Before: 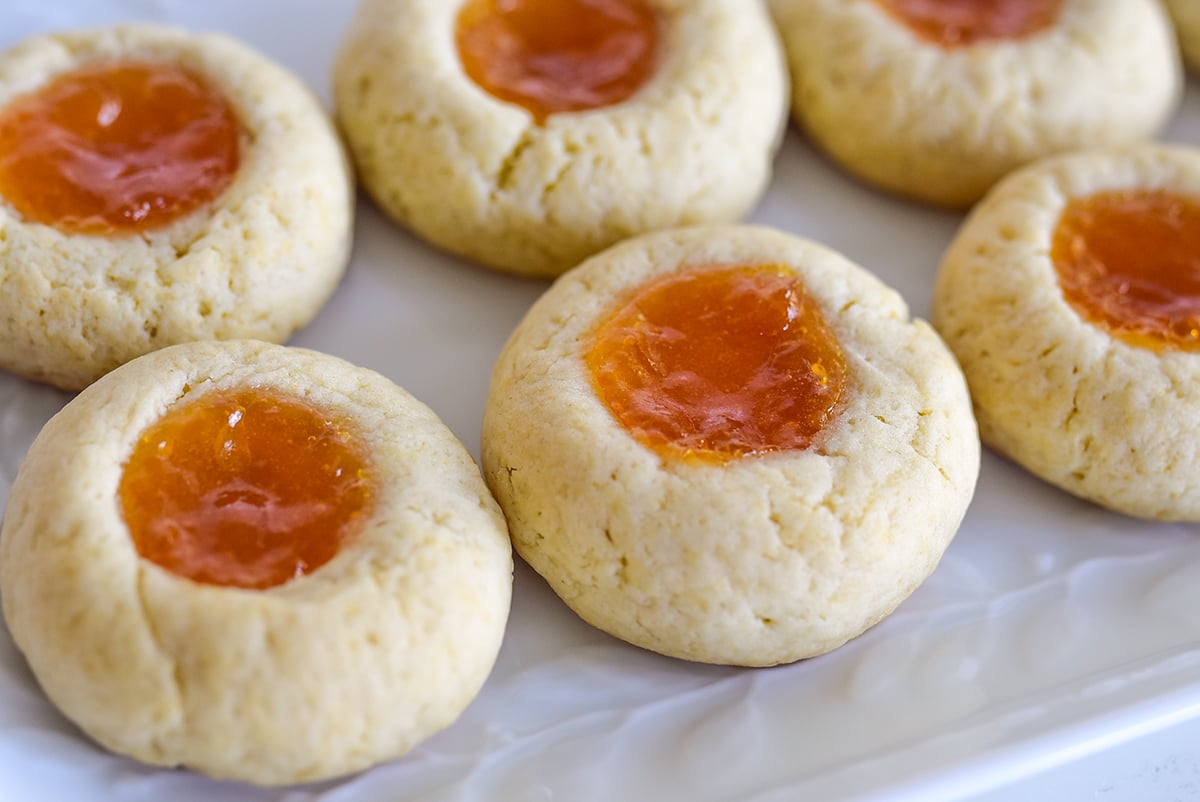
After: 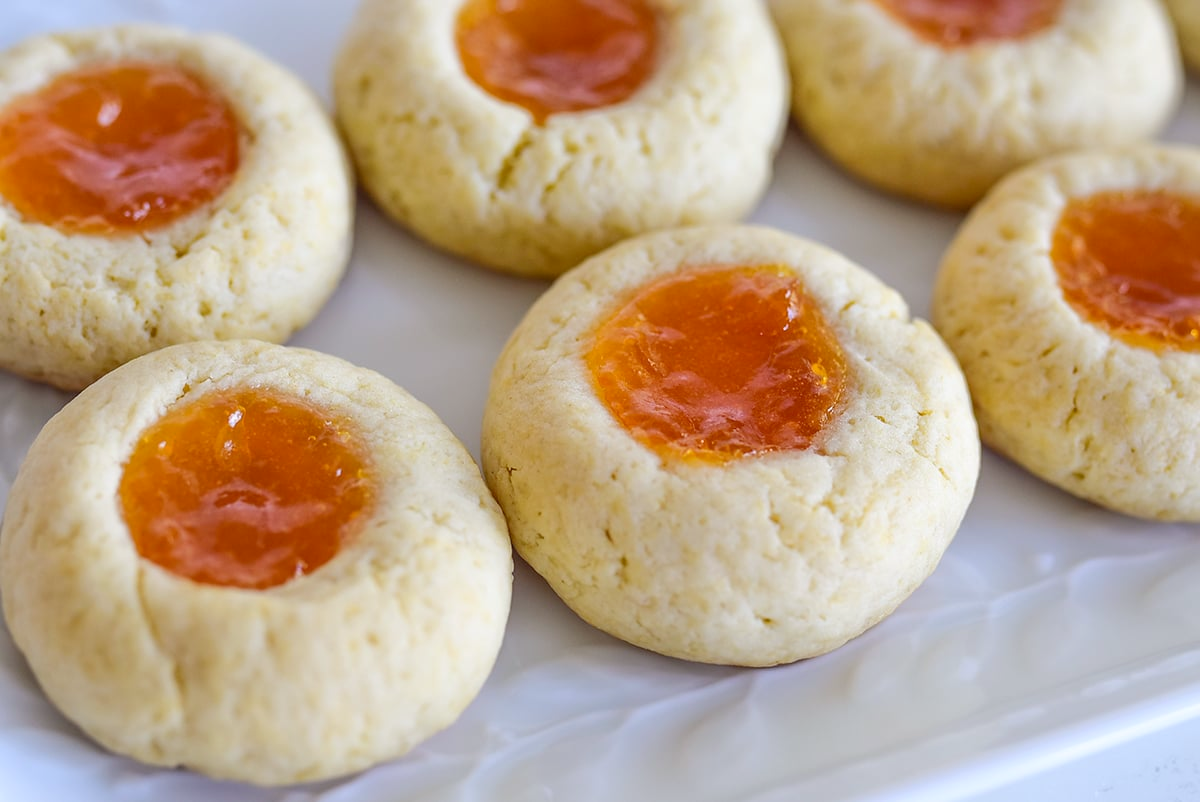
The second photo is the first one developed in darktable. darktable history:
levels: levels [0, 0.478, 1]
white balance: red 0.986, blue 1.01
exposure: exposure -0.021 EV, compensate highlight preservation false
